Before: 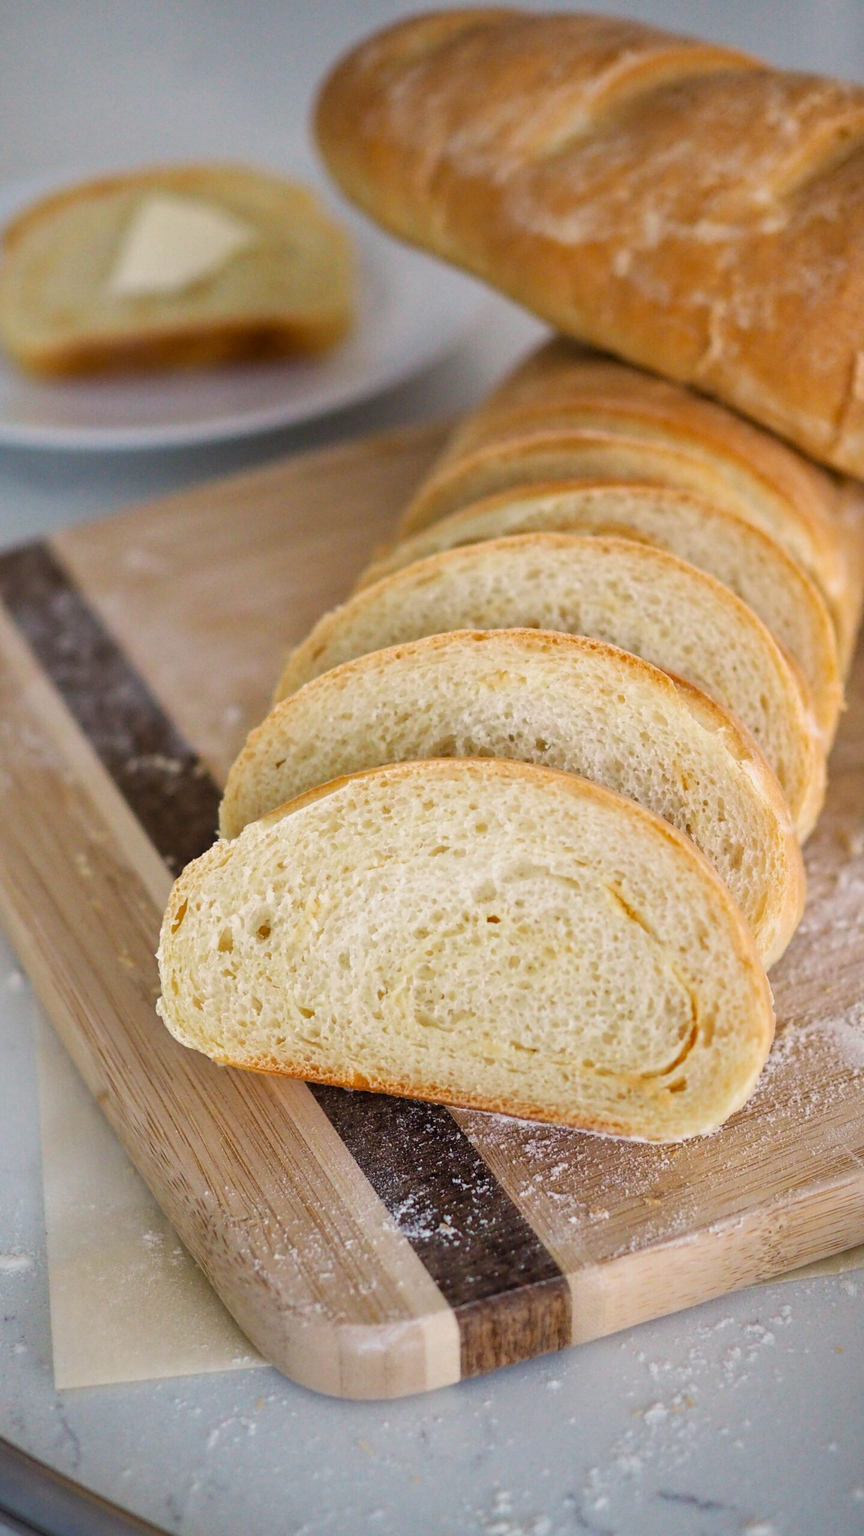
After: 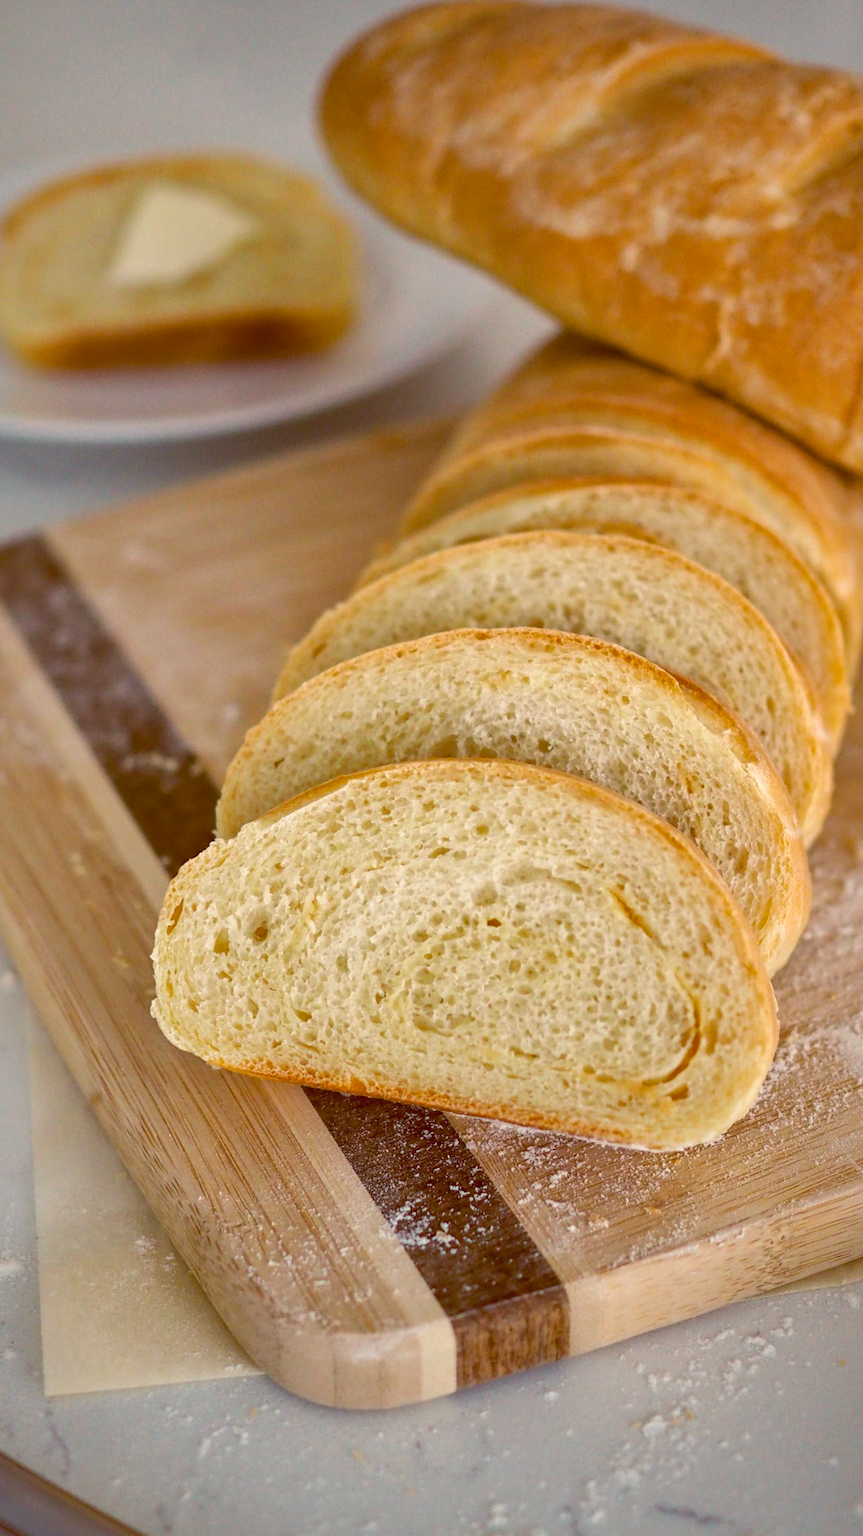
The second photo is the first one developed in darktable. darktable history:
color balance rgb: power › hue 329.44°, highlights gain › luminance 5.751%, highlights gain › chroma 2.52%, highlights gain › hue 90.45°, global offset › chroma 0.394%, global offset › hue 32.65°, perceptual saturation grading › global saturation 0.12%
shadows and highlights: on, module defaults
crop and rotate: angle -0.49°
exposure: black level correction -0.004, exposure 0.058 EV, compensate exposure bias true, compensate highlight preservation false
